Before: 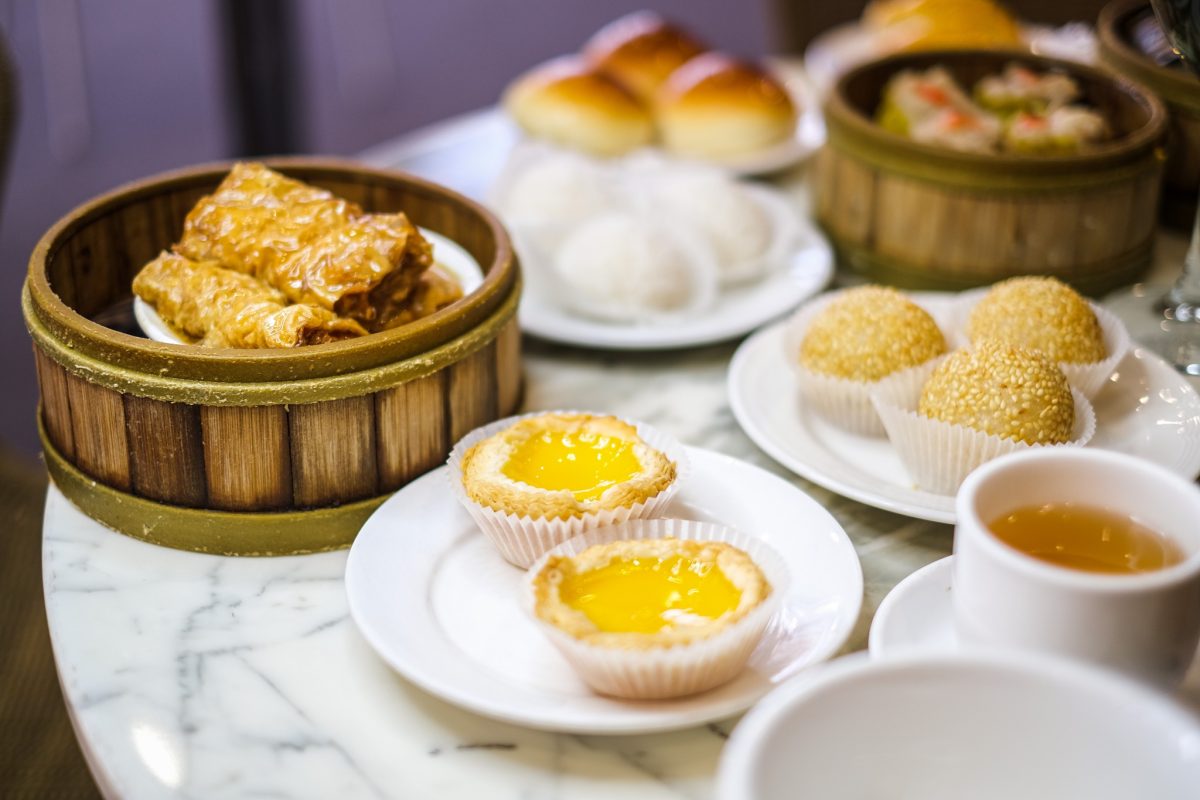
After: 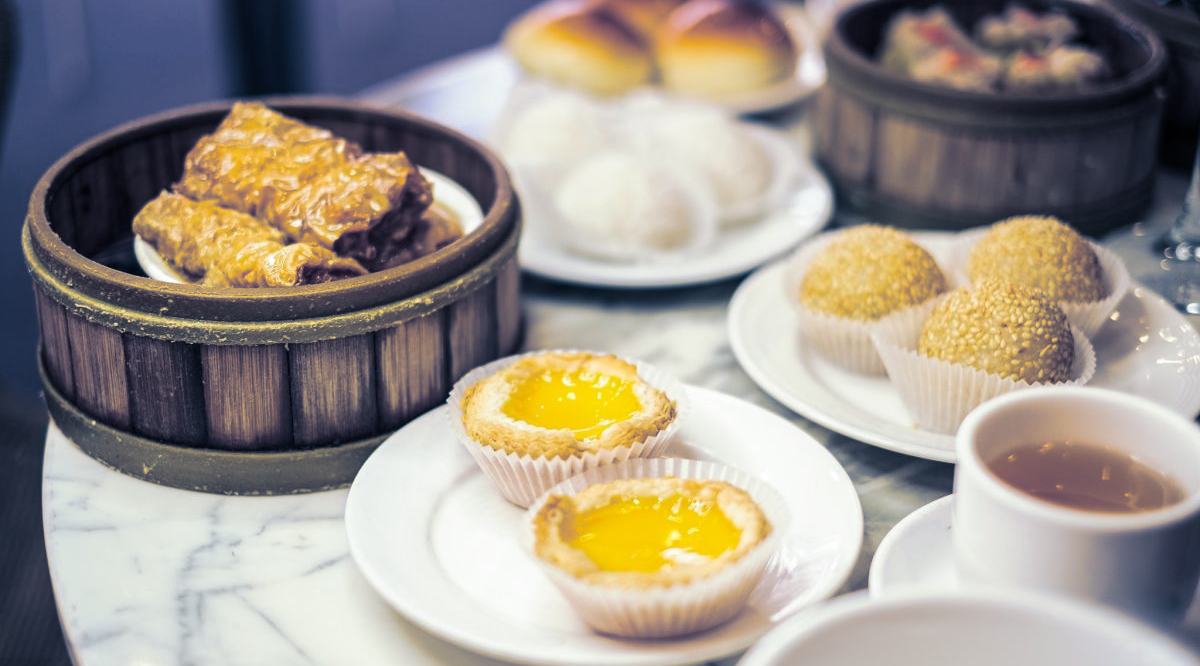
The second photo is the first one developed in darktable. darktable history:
exposure: compensate highlight preservation false
split-toning: shadows › hue 226.8°, shadows › saturation 0.84
crop: top 7.625%, bottom 8.027%
